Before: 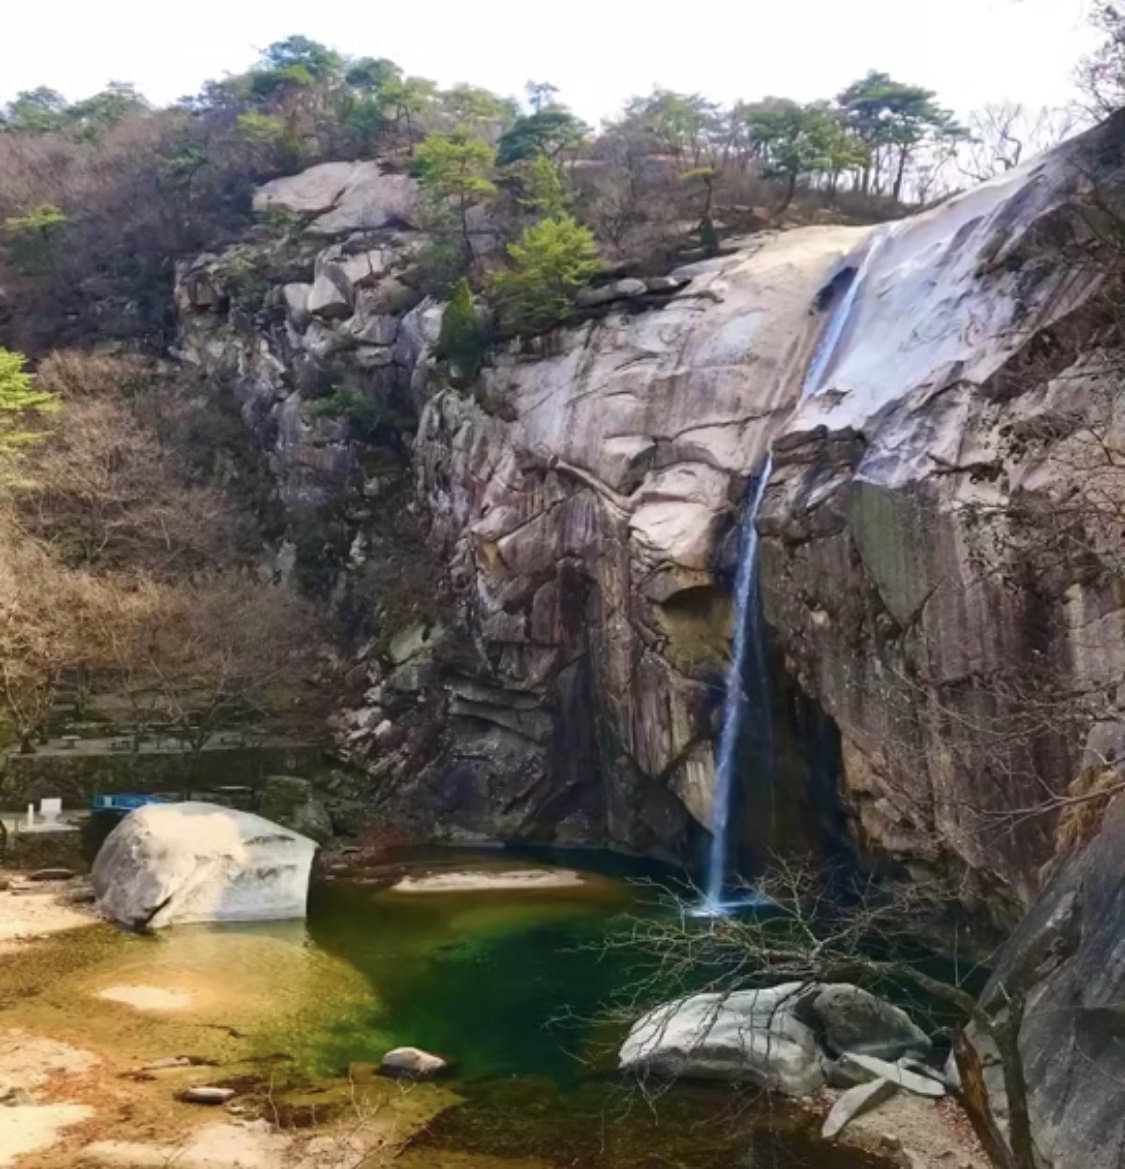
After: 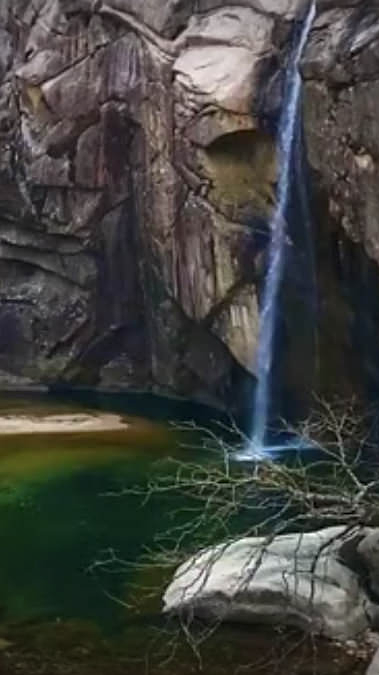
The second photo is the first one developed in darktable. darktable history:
vignetting: fall-off start 71.43%
crop: left 40.539%, top 39.078%, right 25.722%, bottom 3.102%
sharpen: on, module defaults
